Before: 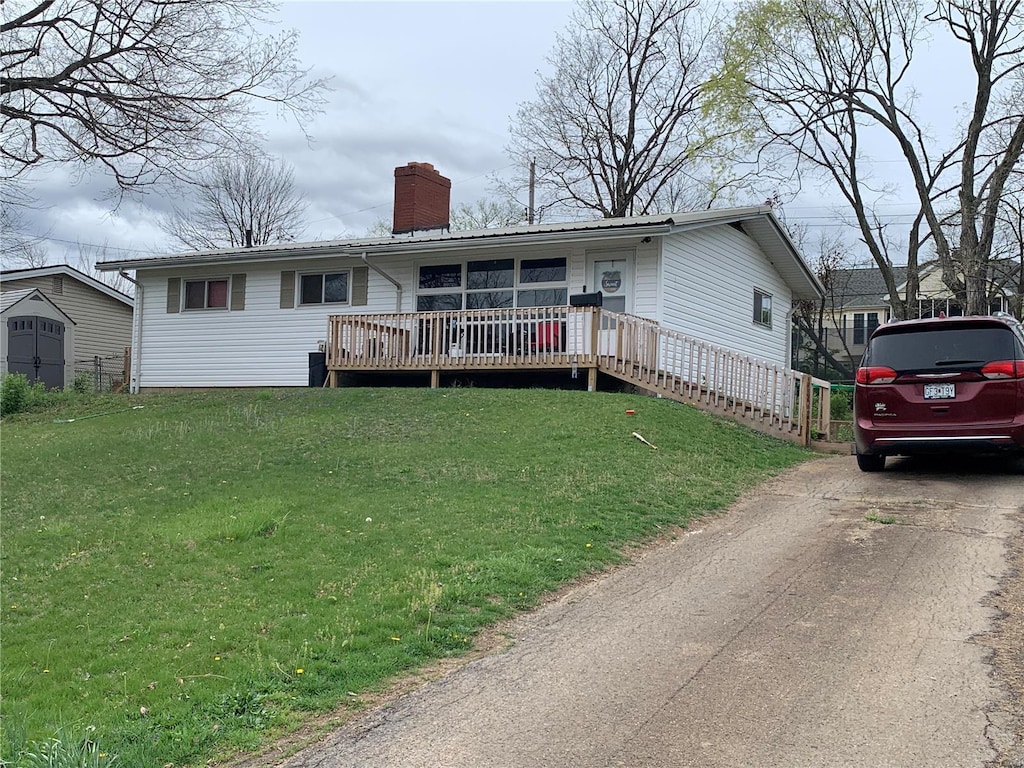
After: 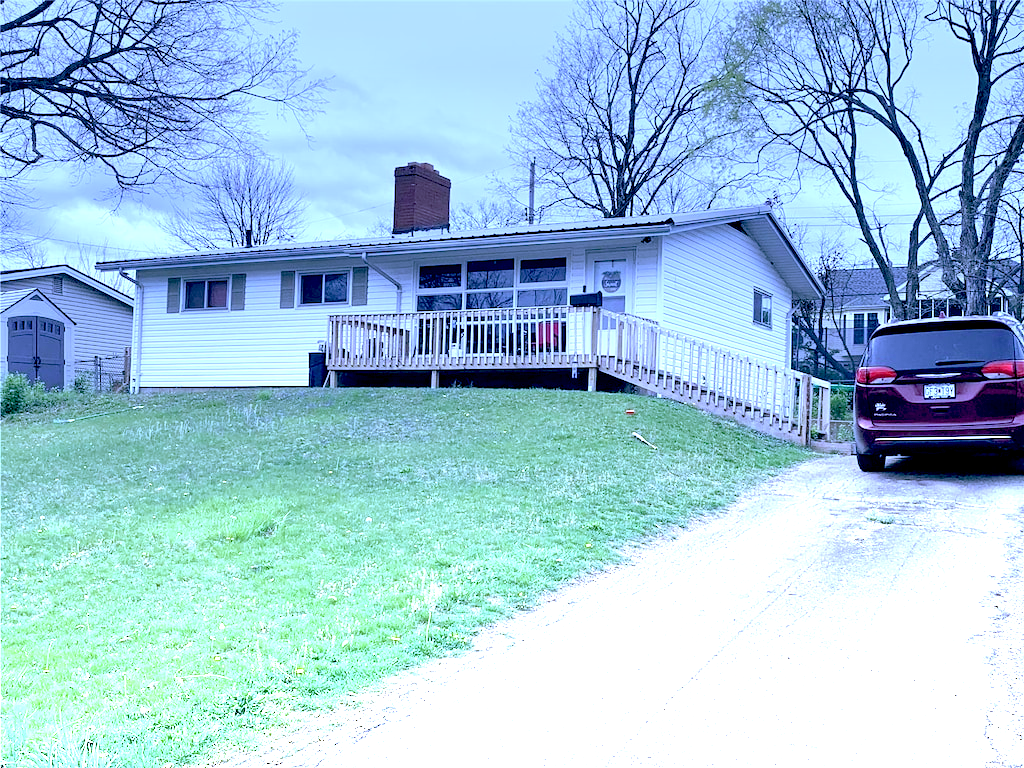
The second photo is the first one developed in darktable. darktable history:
color balance: lift [0.975, 0.993, 1, 1.015], gamma [1.1, 1, 1, 0.945], gain [1, 1.04, 1, 0.95]
white balance: red 0.766, blue 1.537
color calibration: illuminant as shot in camera, x 0.358, y 0.373, temperature 4628.91 K
graduated density: density -3.9 EV
